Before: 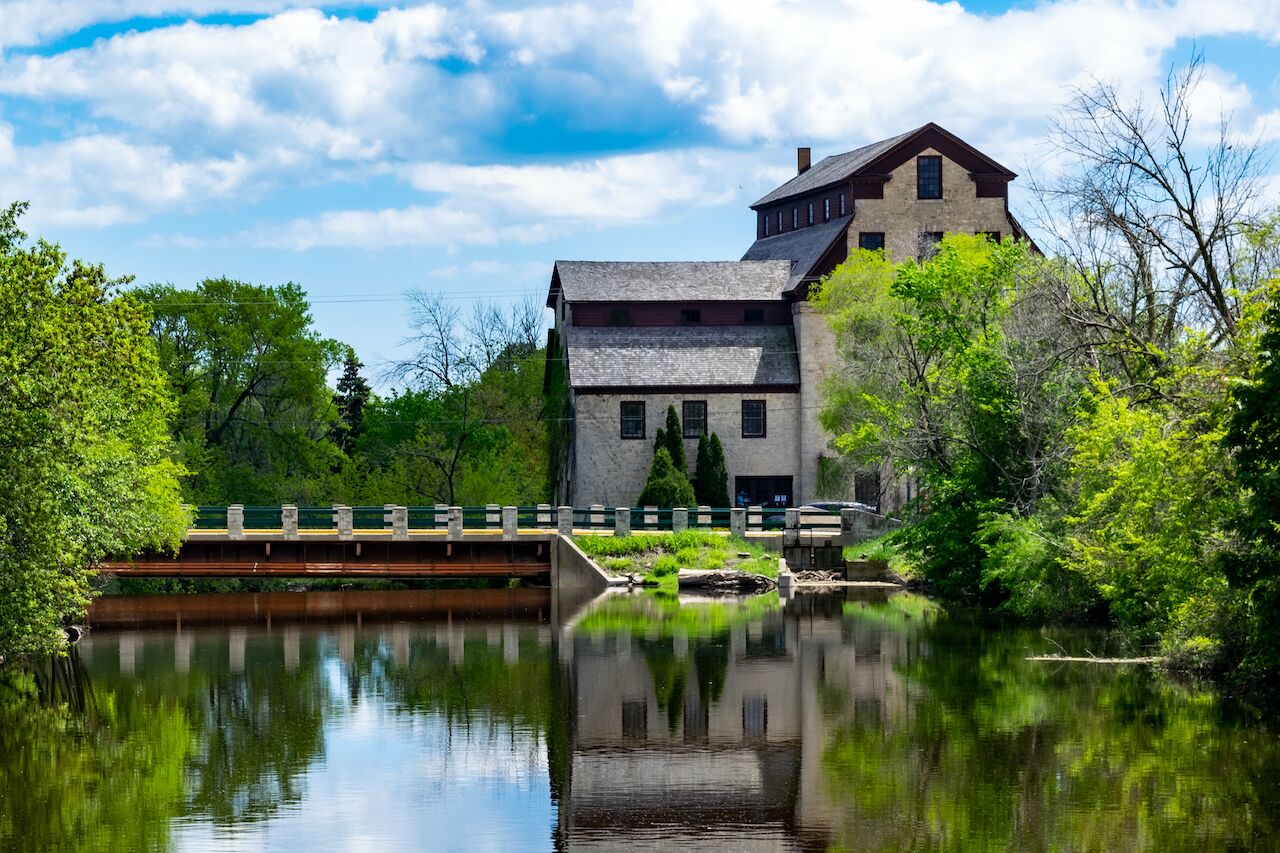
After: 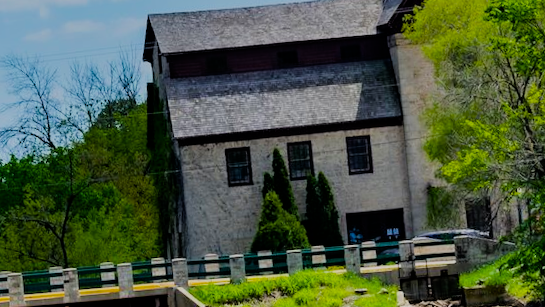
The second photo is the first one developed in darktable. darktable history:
filmic rgb: black relative exposure -7.65 EV, white relative exposure 4.56 EV, hardness 3.61
crop: left 31.751%, top 32.172%, right 27.8%, bottom 35.83%
color balance rgb: perceptual saturation grading › global saturation 30%, global vibrance 20%
rotate and perspective: rotation -4.98°, automatic cropping off
graduated density: rotation 5.63°, offset 76.9
